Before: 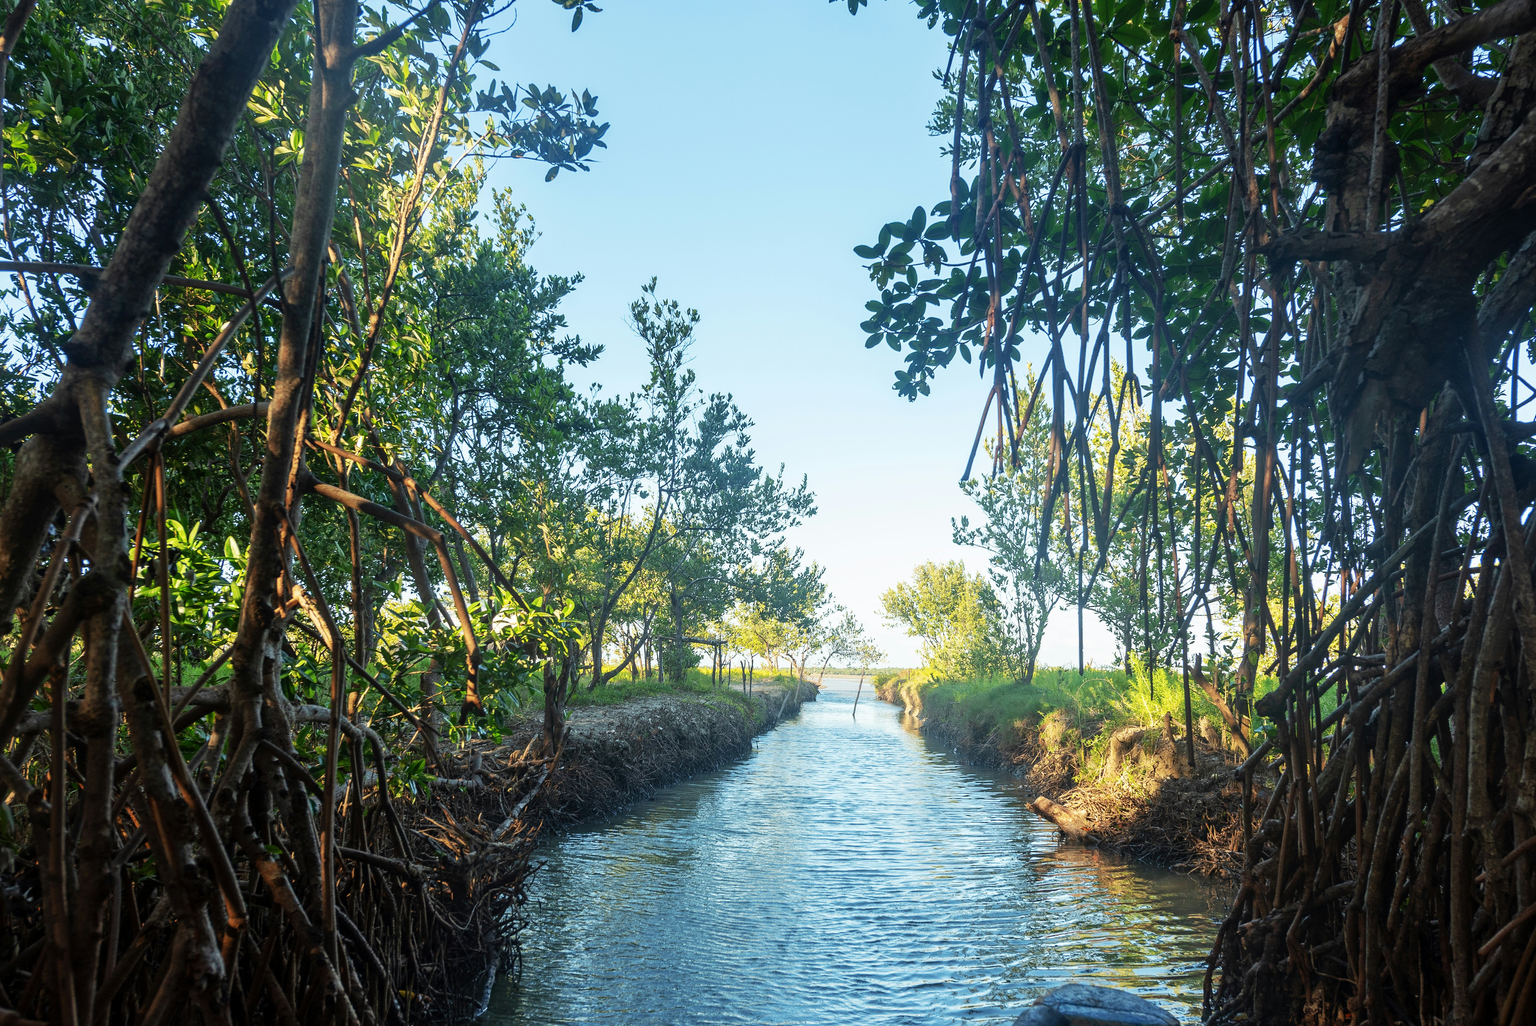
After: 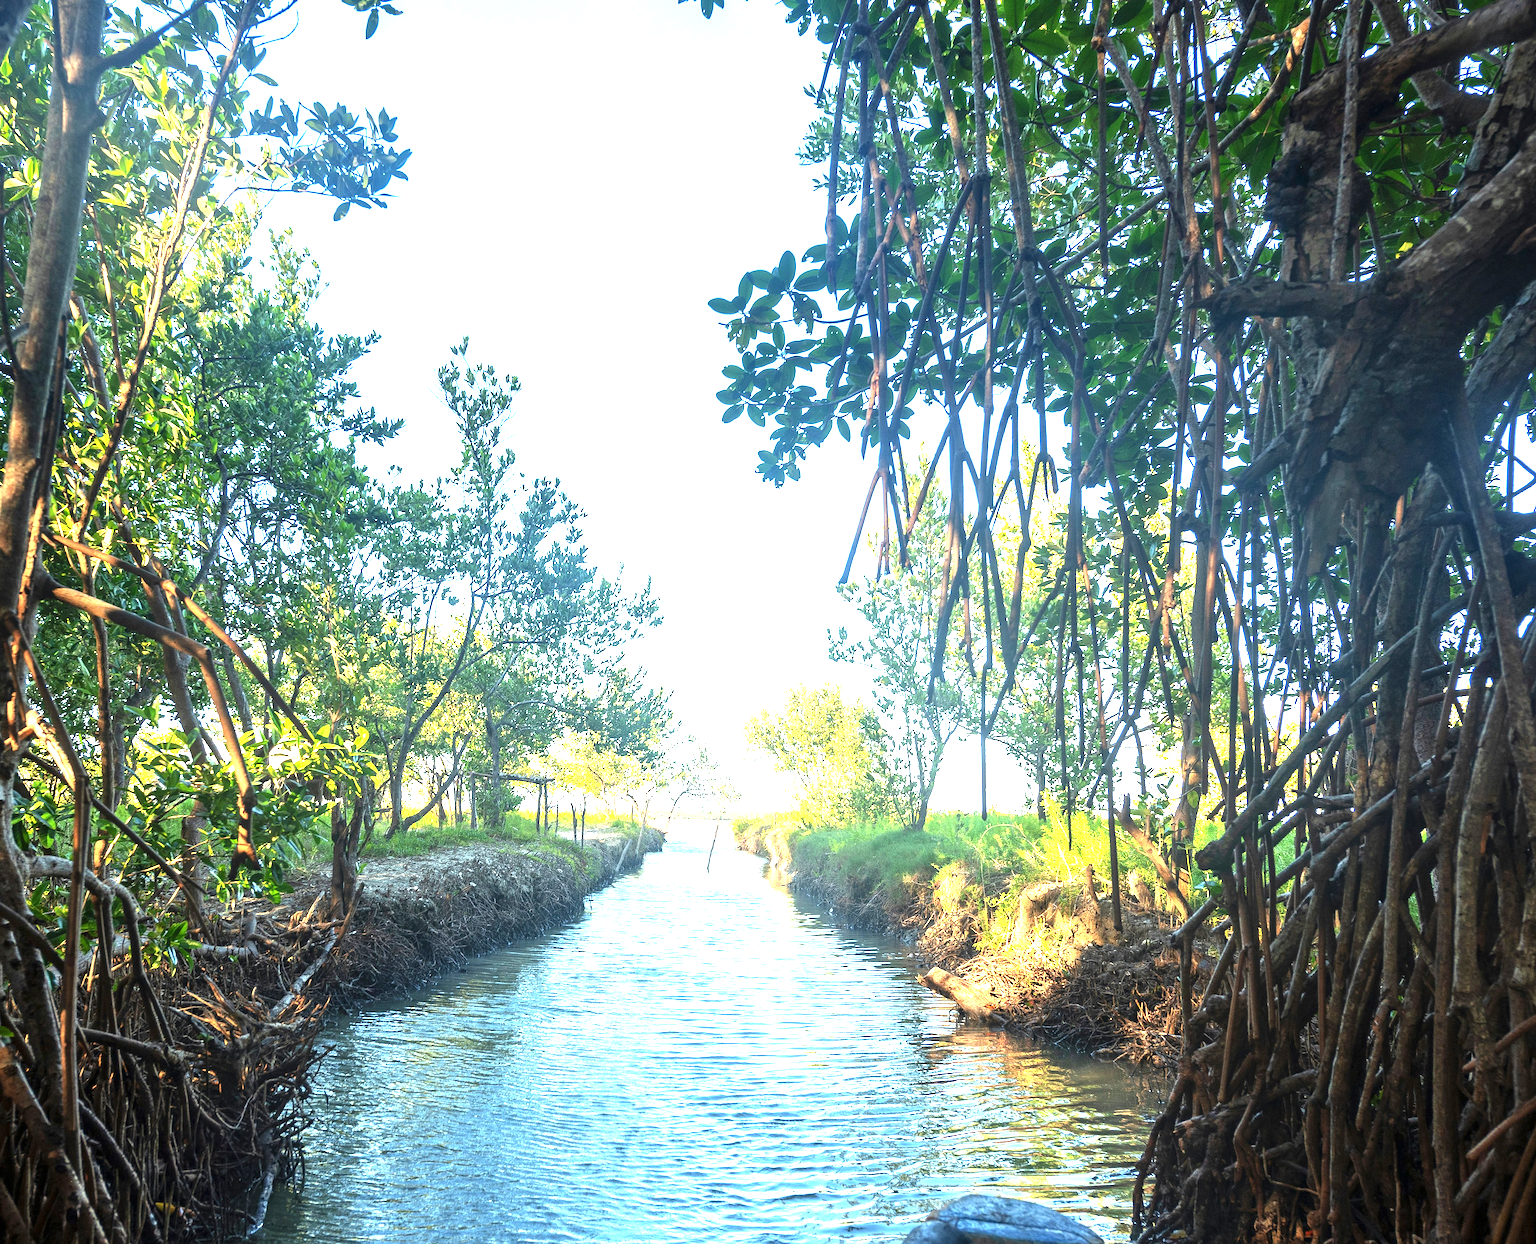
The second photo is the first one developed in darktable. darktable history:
crop: left 17.649%, bottom 0.045%
exposure: black level correction 0, exposure 1.385 EV, compensate exposure bias true, compensate highlight preservation false
